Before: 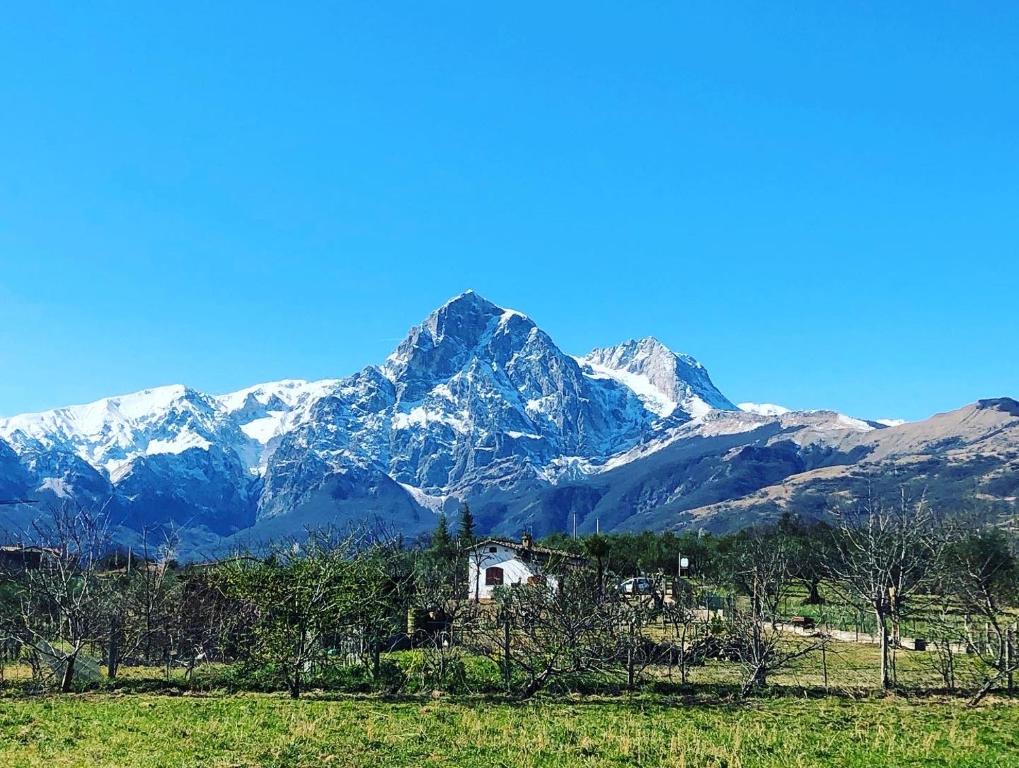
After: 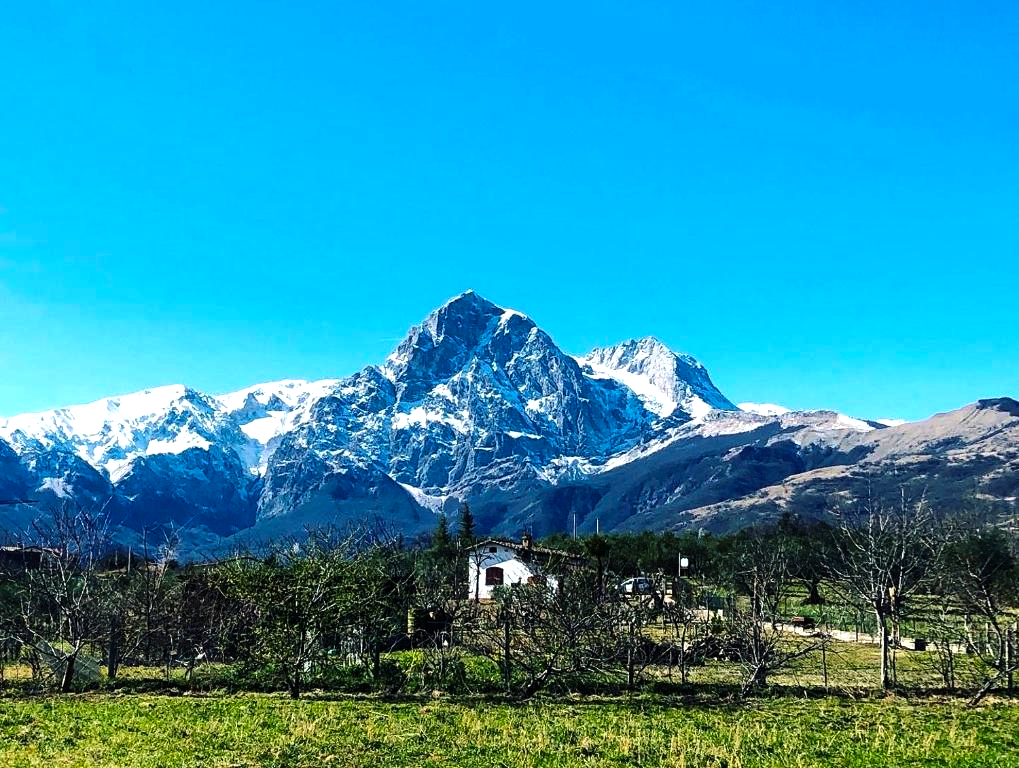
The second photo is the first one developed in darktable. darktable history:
color balance rgb: power › luminance -14.816%, perceptual saturation grading › global saturation -1.516%, perceptual saturation grading › highlights -6.941%, perceptual saturation grading › mid-tones 7.957%, perceptual saturation grading › shadows 3.185%, perceptual brilliance grading › global brilliance 15.713%, perceptual brilliance grading › shadows -34.878%, global vibrance 33.331%
